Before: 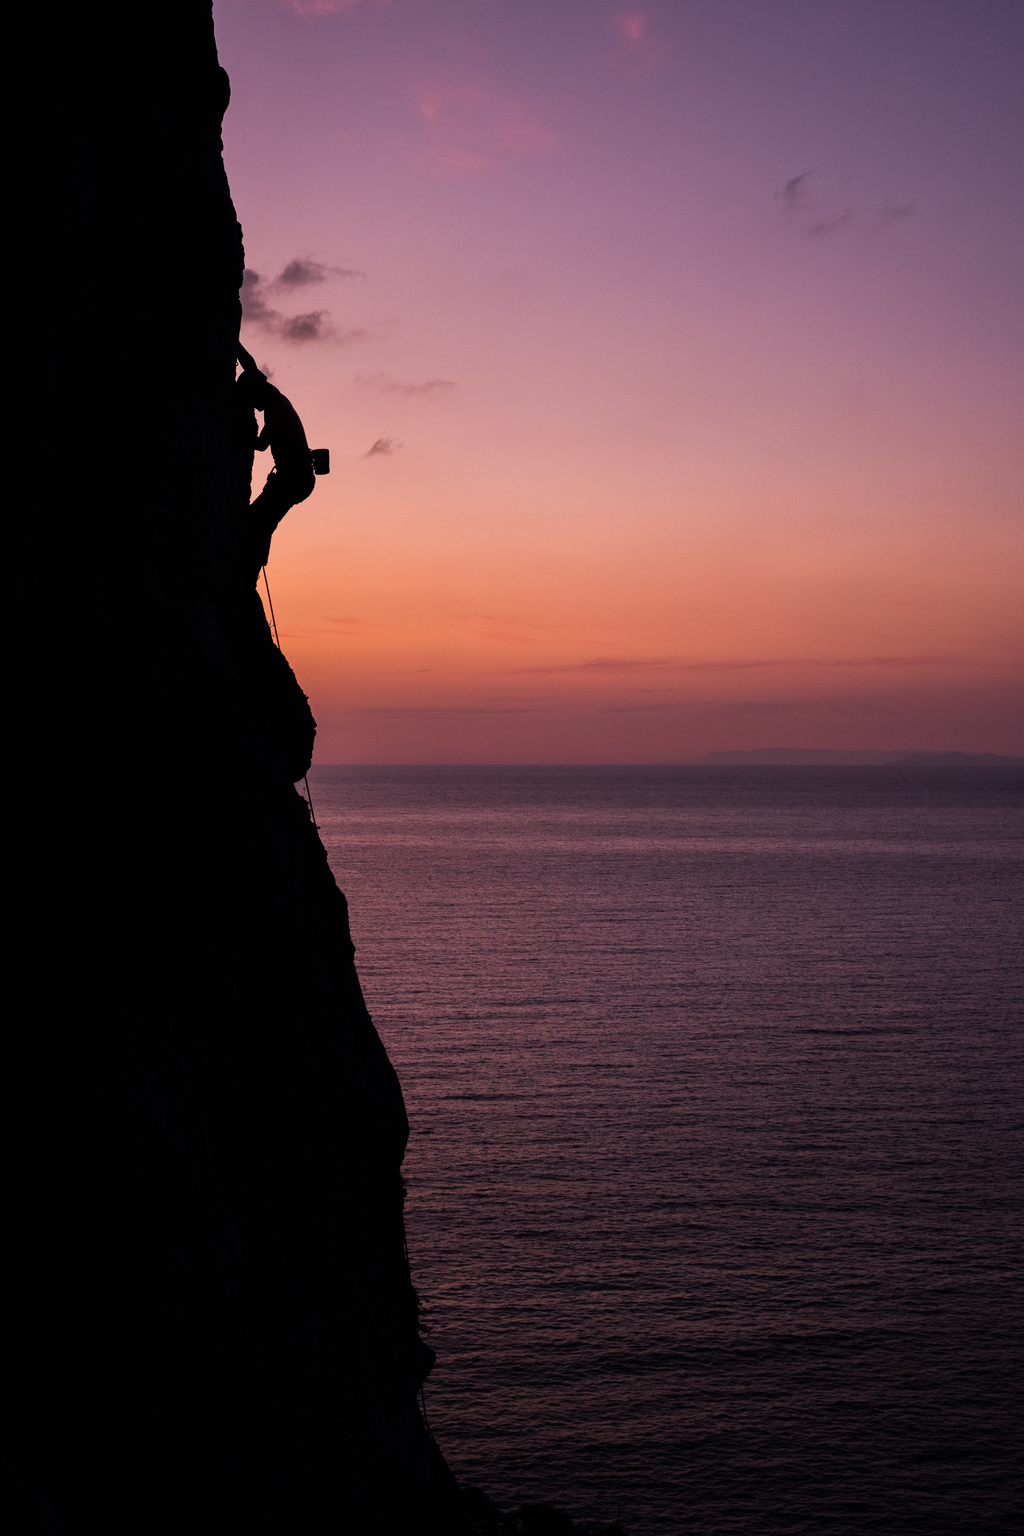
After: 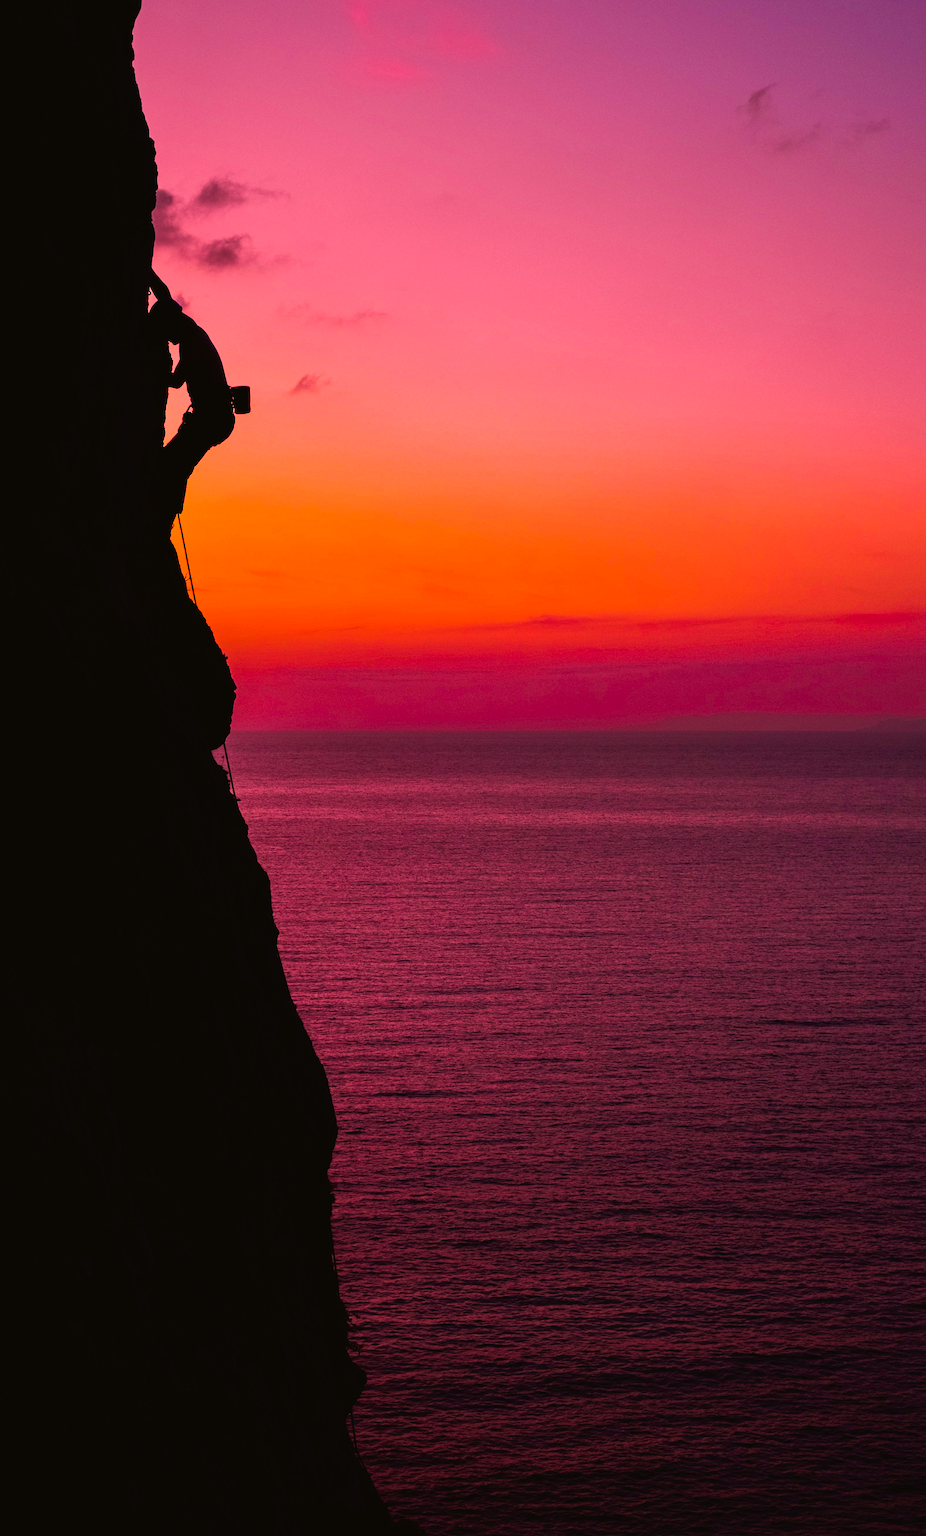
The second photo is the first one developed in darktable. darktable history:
tone curve: curves: ch0 [(0, 0.021) (0.059, 0.053) (0.197, 0.191) (0.32, 0.311) (0.495, 0.505) (0.725, 0.731) (0.89, 0.919) (1, 1)]; ch1 [(0, 0) (0.094, 0.081) (0.285, 0.299) (0.401, 0.424) (0.453, 0.439) (0.495, 0.496) (0.54, 0.55) (0.615, 0.637) (0.657, 0.683) (1, 1)]; ch2 [(0, 0) (0.257, 0.217) (0.43, 0.421) (0.498, 0.507) (0.547, 0.539) (0.595, 0.56) (0.644, 0.599) (1, 1)], color space Lab, independent channels, preserve colors none
color balance rgb: linear chroma grading › global chroma 25%, perceptual saturation grading › global saturation 50%
white balance: red 1.127, blue 0.943
crop: left 9.807%, top 6.259%, right 7.334%, bottom 2.177%
